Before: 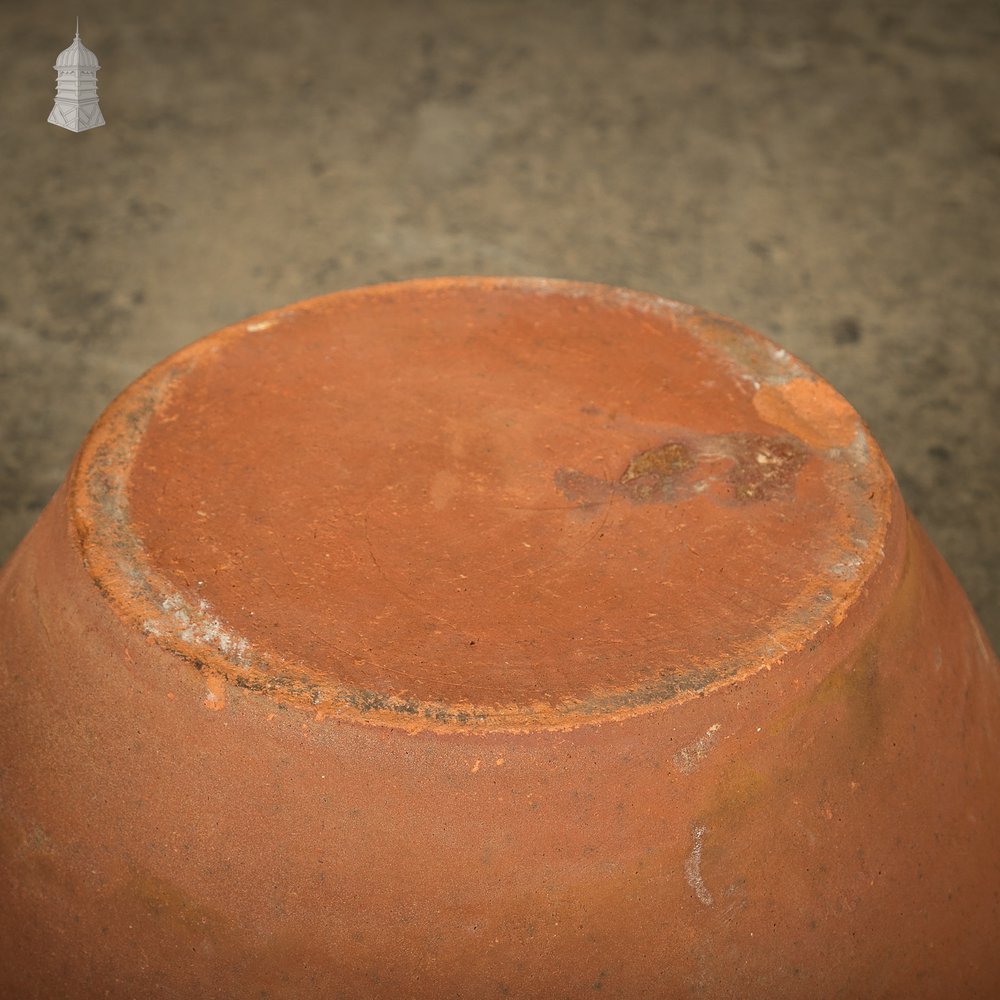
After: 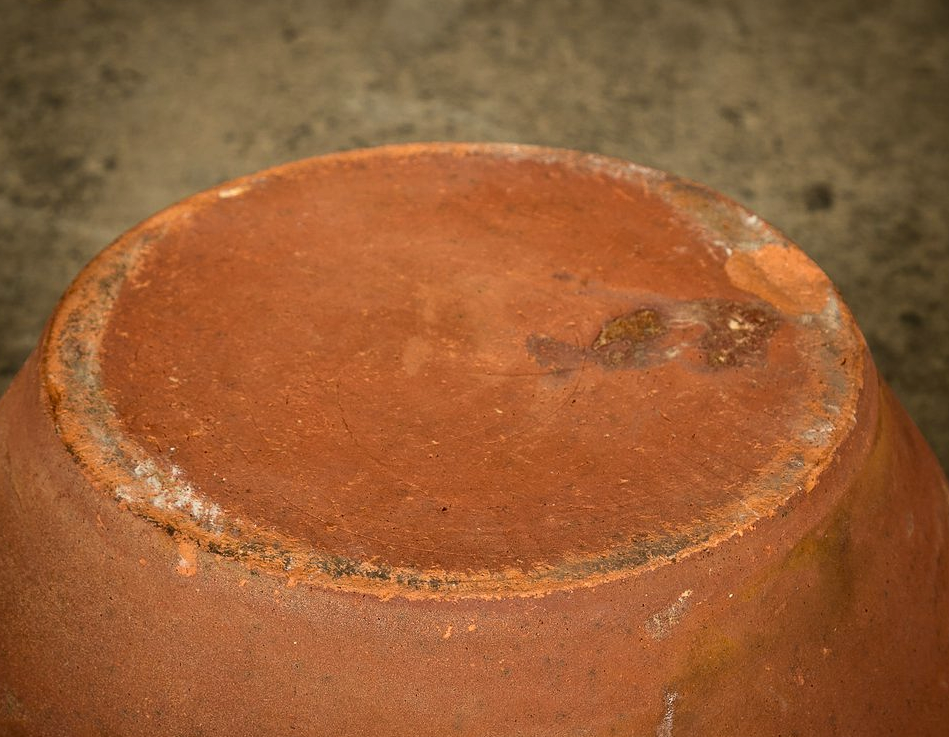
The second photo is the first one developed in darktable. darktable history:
crop and rotate: left 2.892%, top 13.406%, right 2.172%, bottom 12.854%
contrast brightness saturation: contrast 0.193, brightness -0.114, saturation 0.214
color zones: curves: ch1 [(0.077, 0.436) (0.25, 0.5) (0.75, 0.5)], mix 40.67%
